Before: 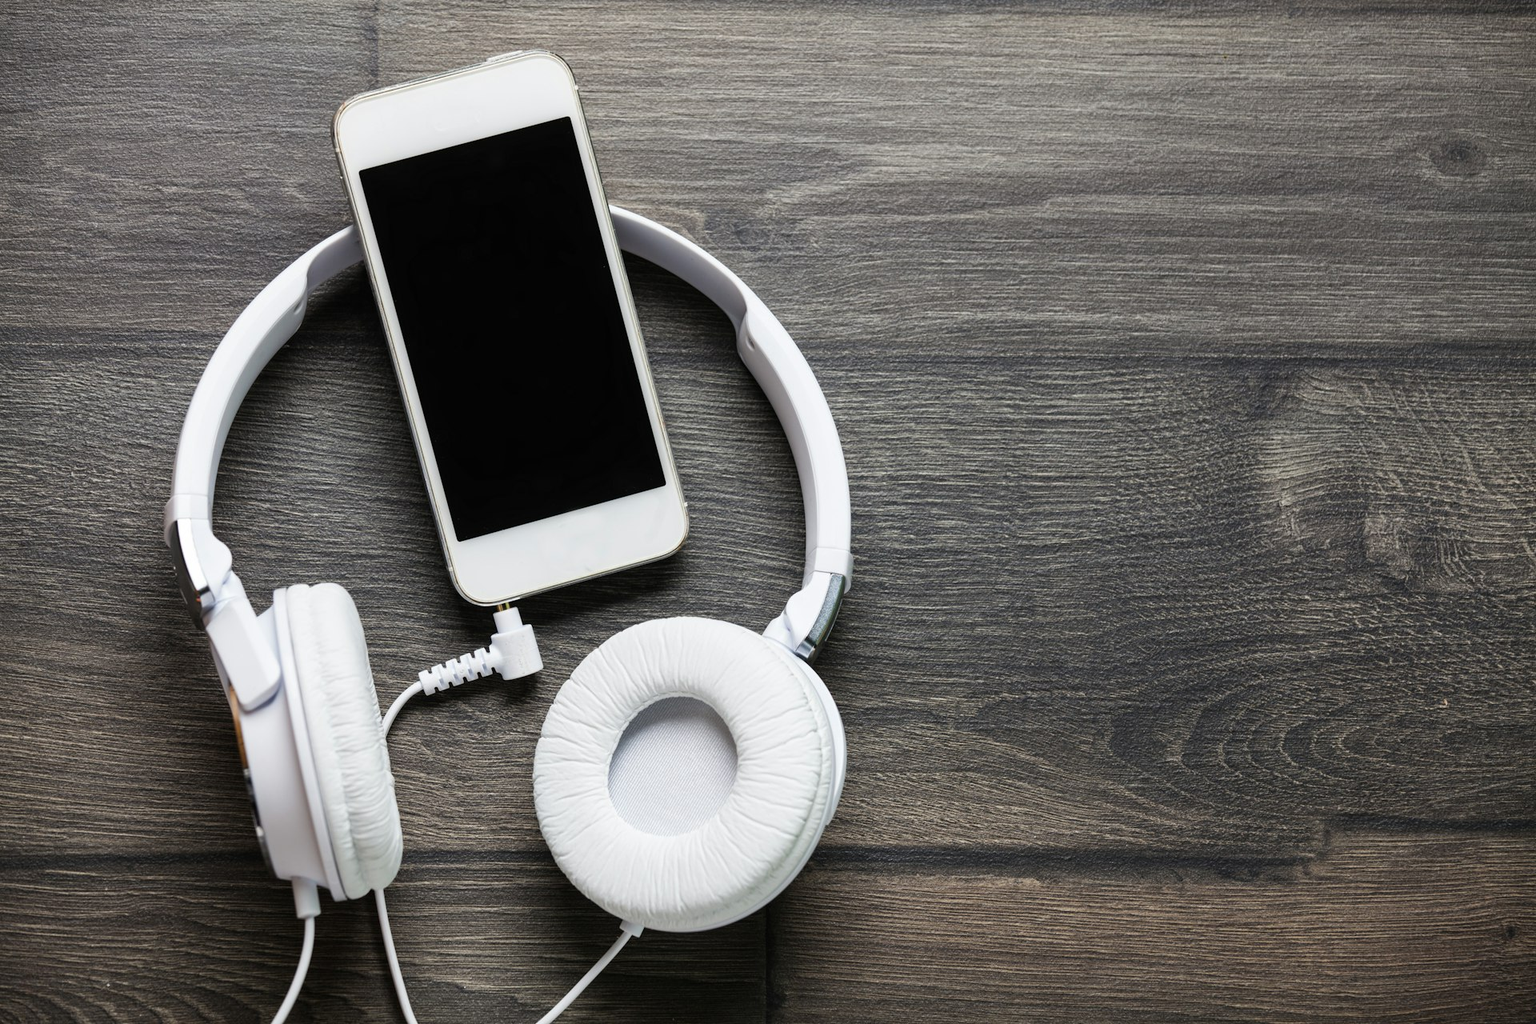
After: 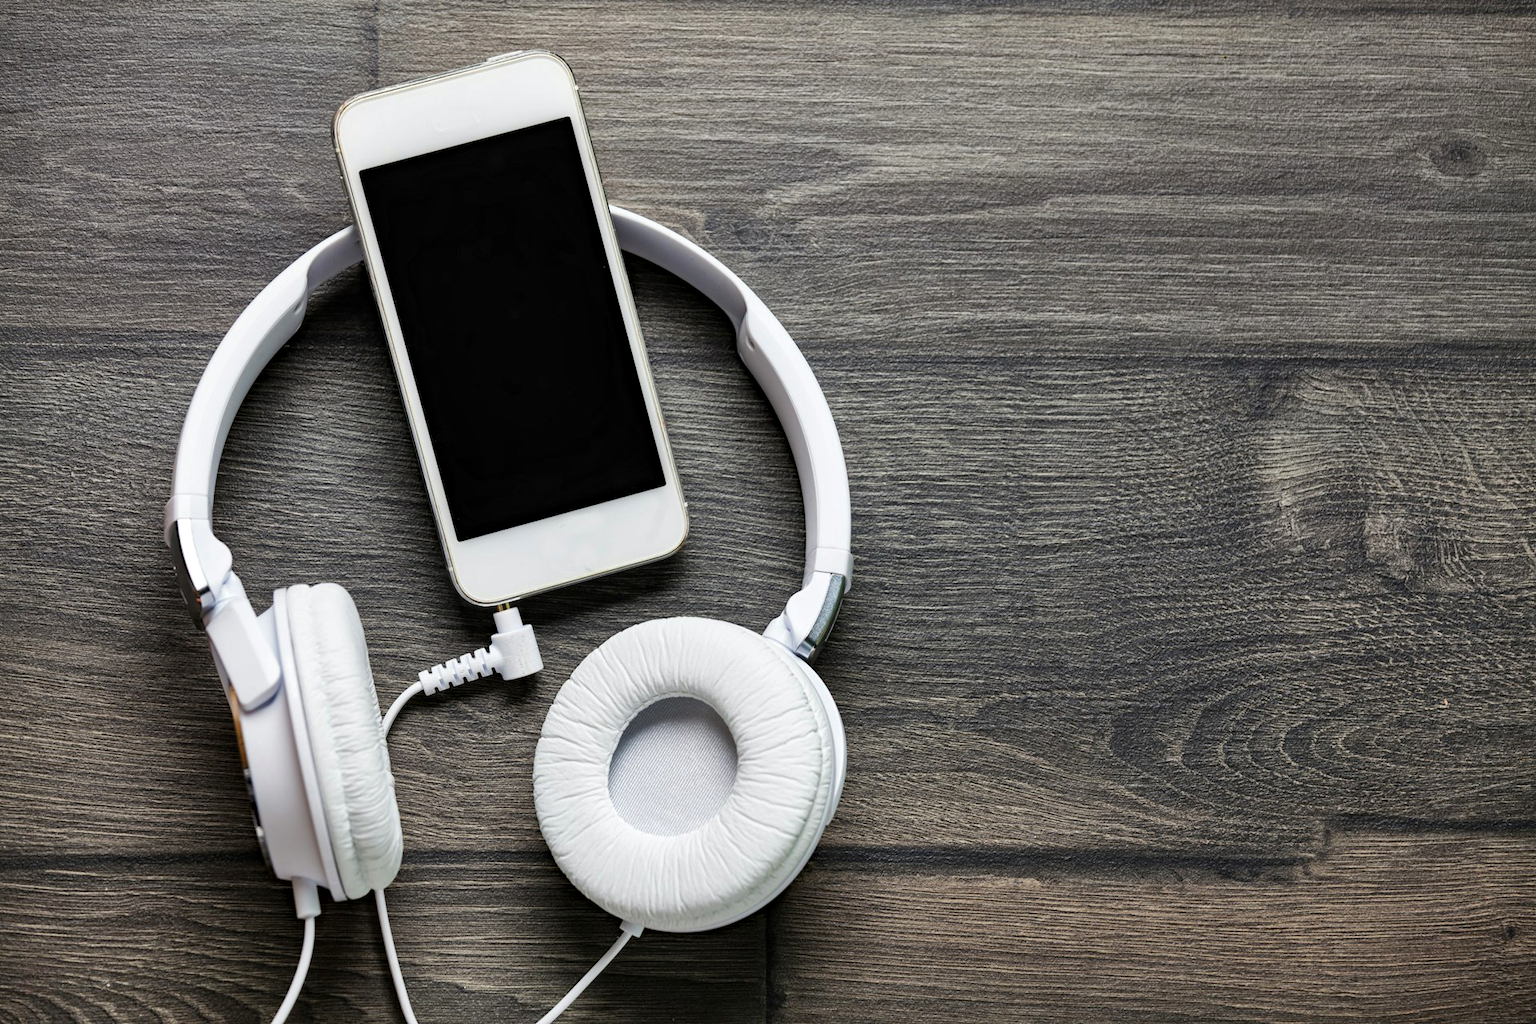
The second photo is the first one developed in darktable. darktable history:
haze removal: compatibility mode true, adaptive false
shadows and highlights: soften with gaussian
local contrast: mode bilateral grid, contrast 20, coarseness 51, detail 119%, midtone range 0.2
